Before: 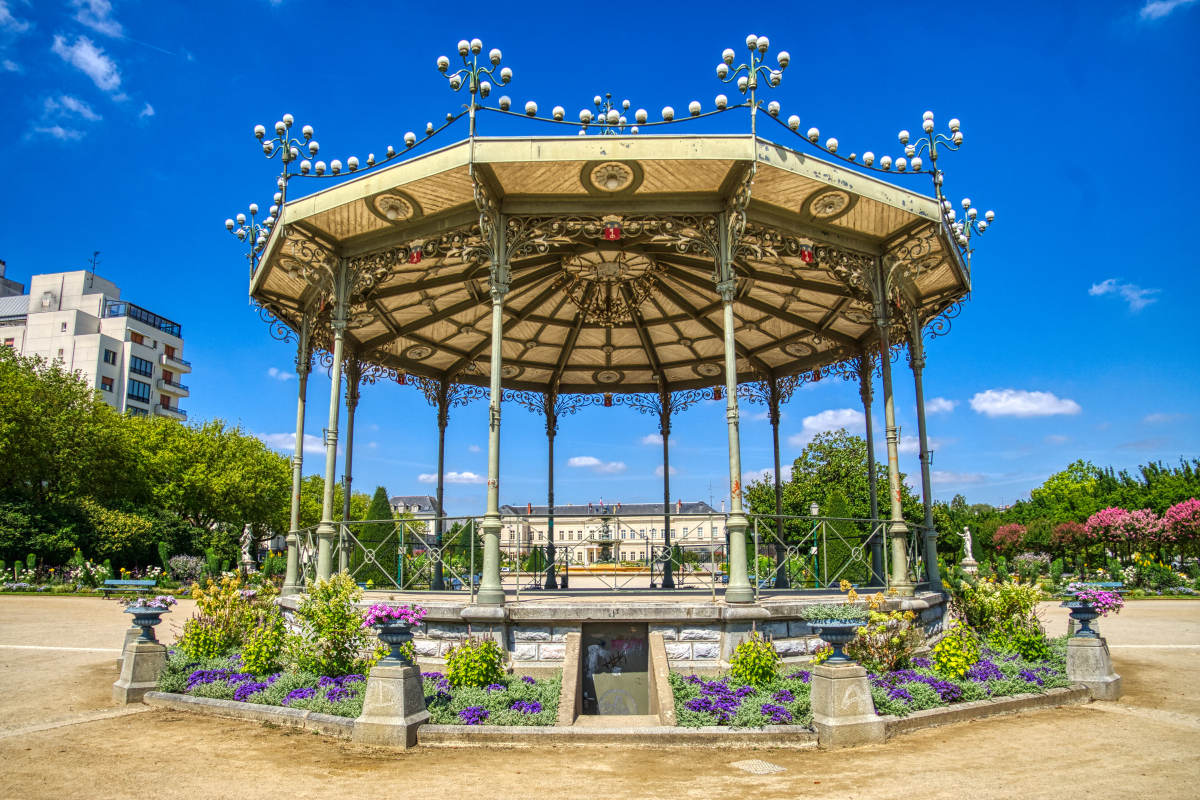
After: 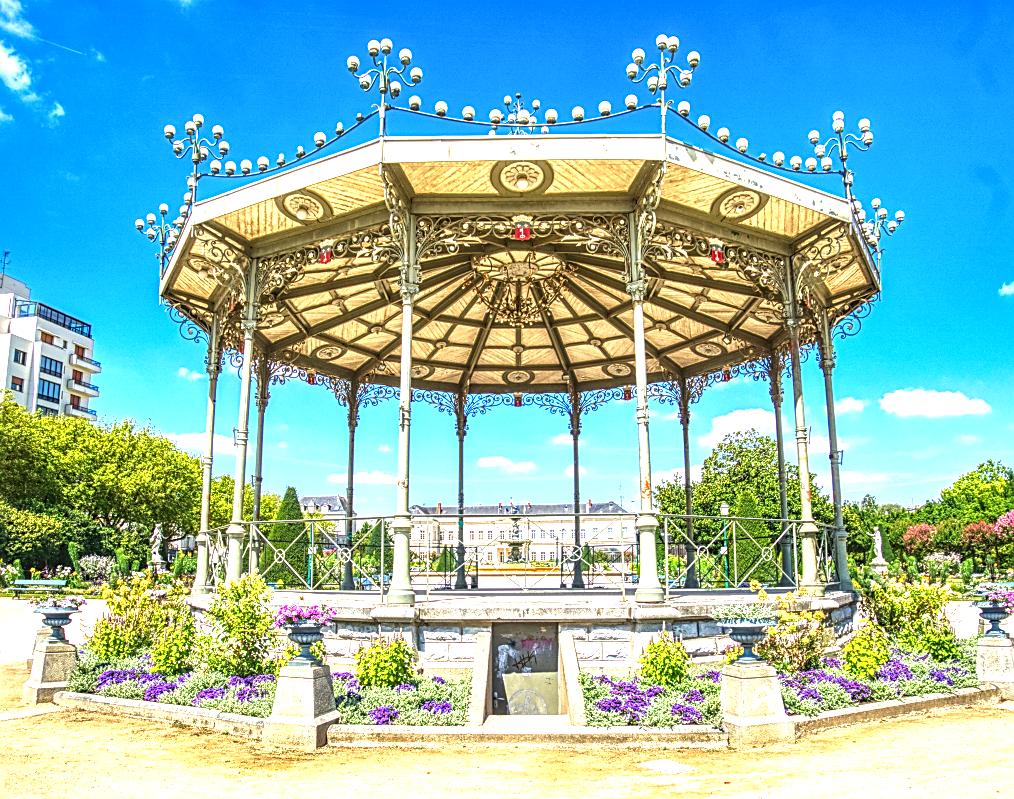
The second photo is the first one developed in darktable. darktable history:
sharpen: on, module defaults
crop: left 7.552%, right 7.872%
local contrast: detail 130%
exposure: black level correction 0, exposure 1.403 EV, compensate highlight preservation false
